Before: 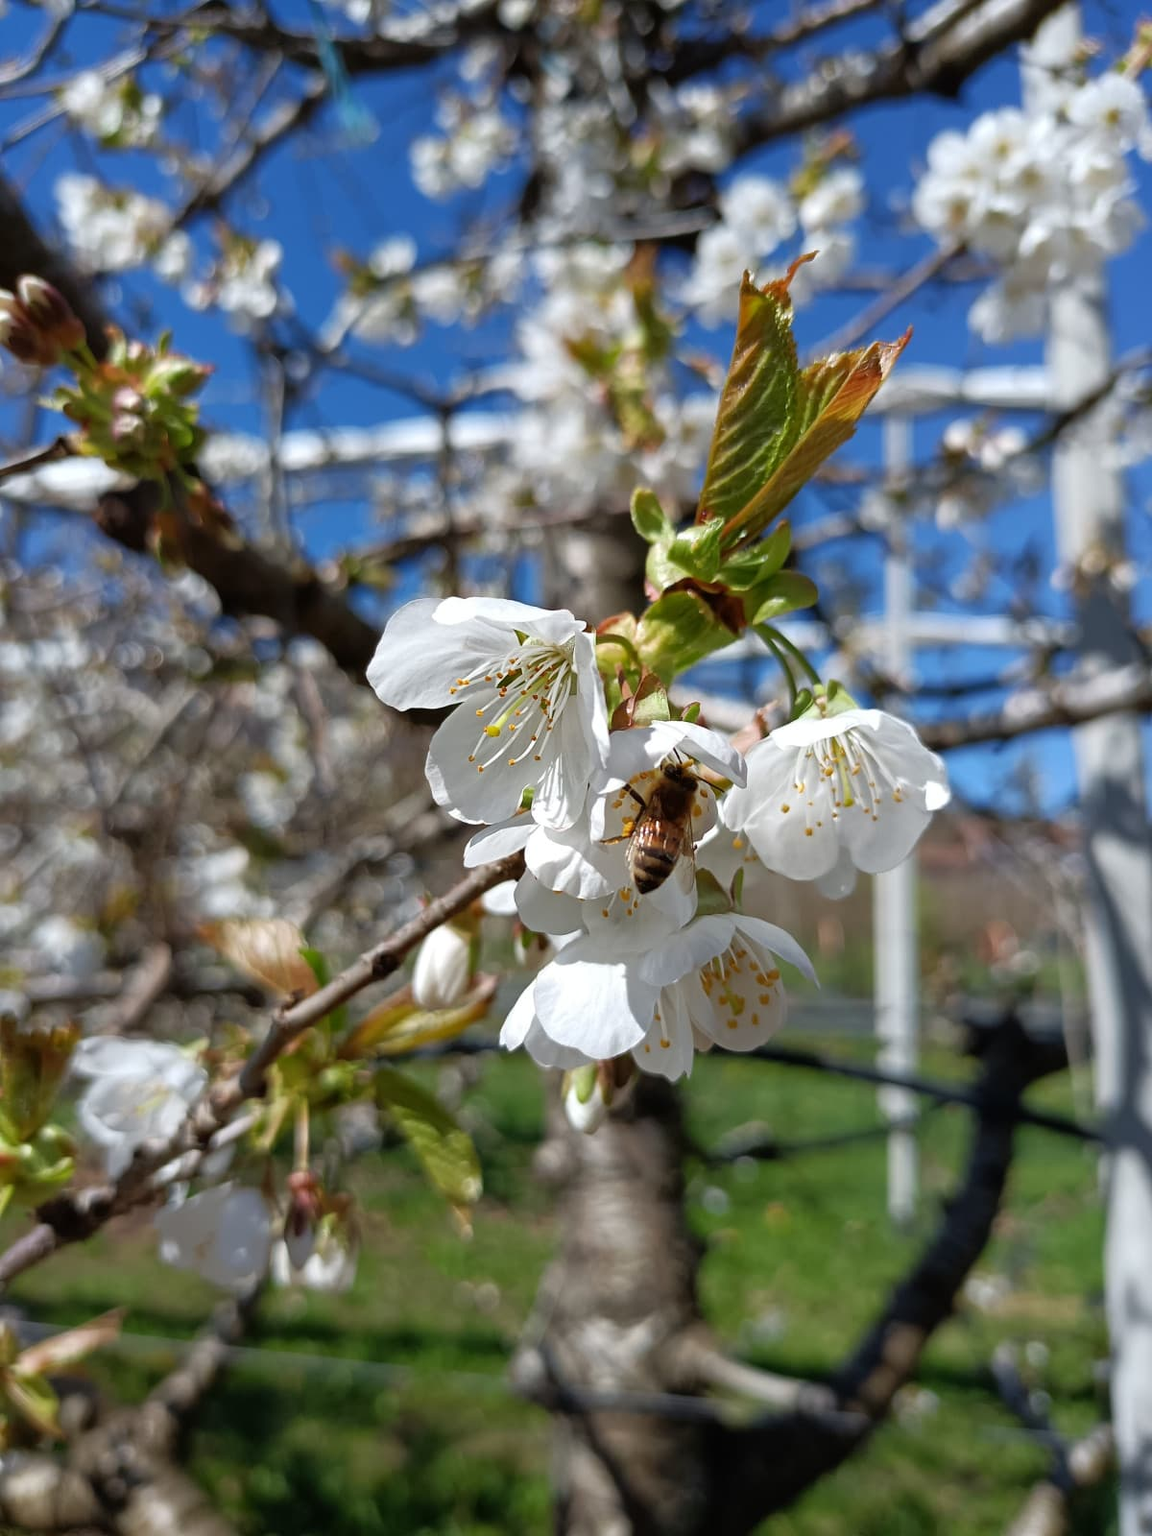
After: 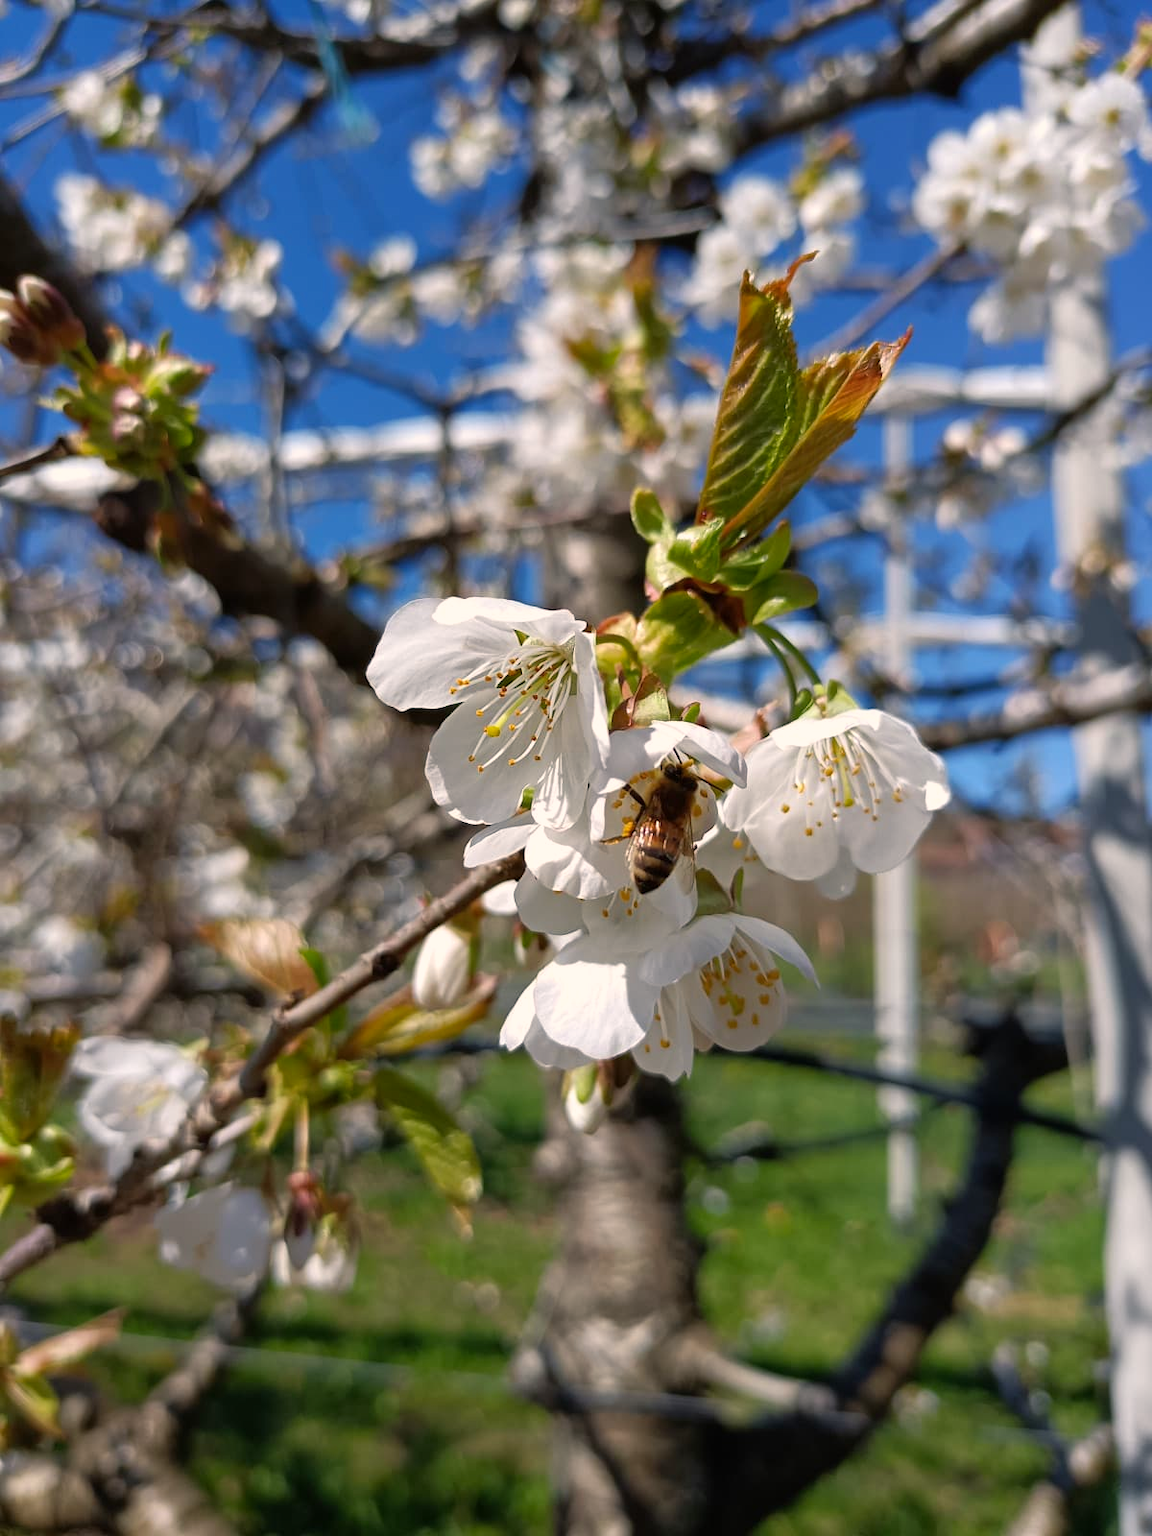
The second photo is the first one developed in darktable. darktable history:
color balance rgb: highlights gain › chroma 3.033%, highlights gain › hue 54.64°, perceptual saturation grading › global saturation 0.934%, global vibrance 20%
